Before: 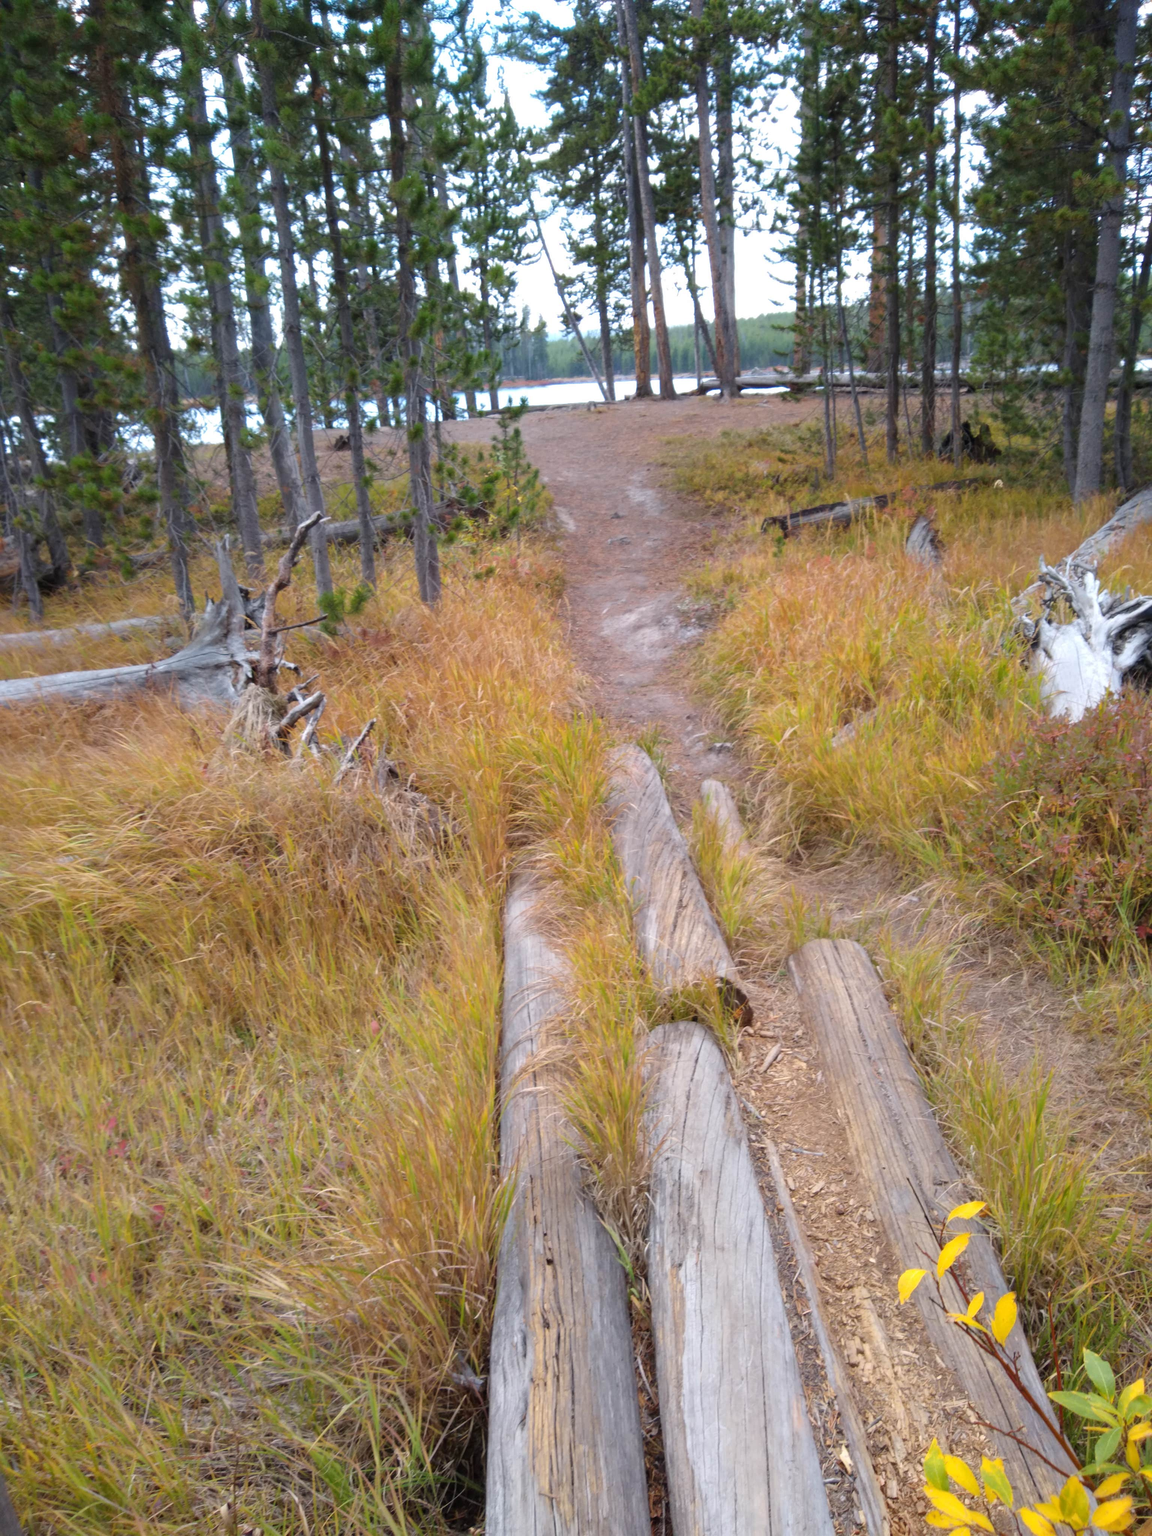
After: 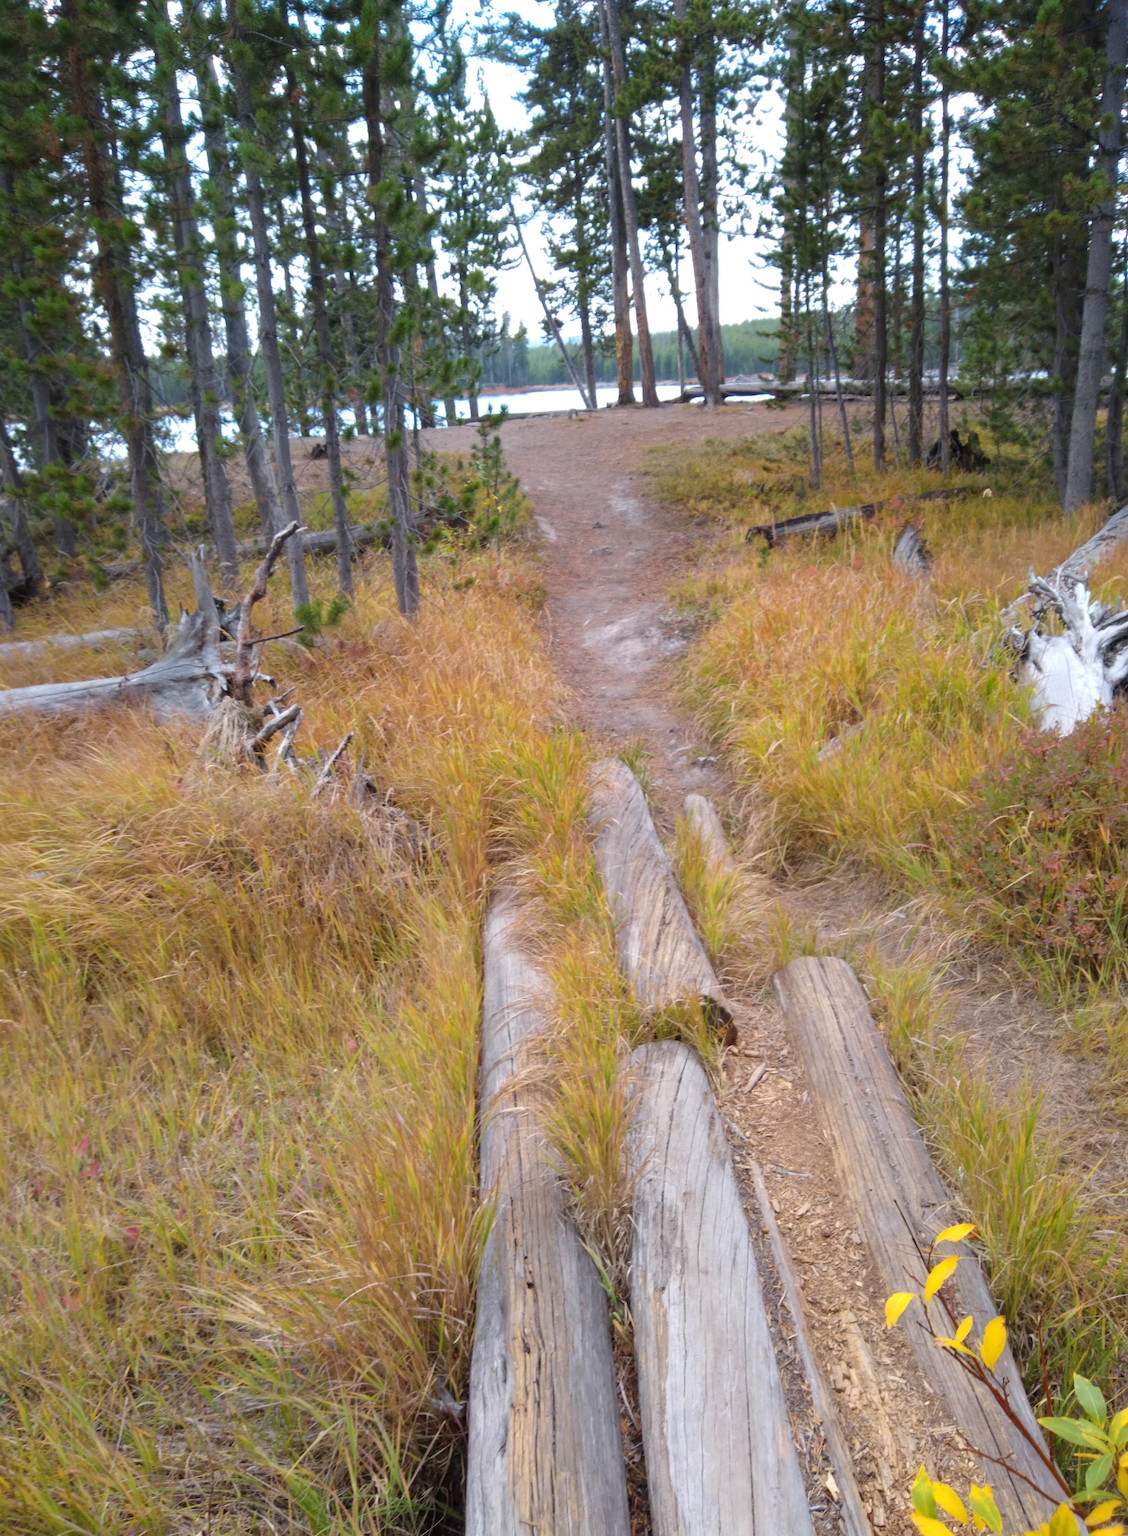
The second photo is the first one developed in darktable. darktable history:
crop and rotate: left 2.562%, right 1.276%, bottom 1.795%
